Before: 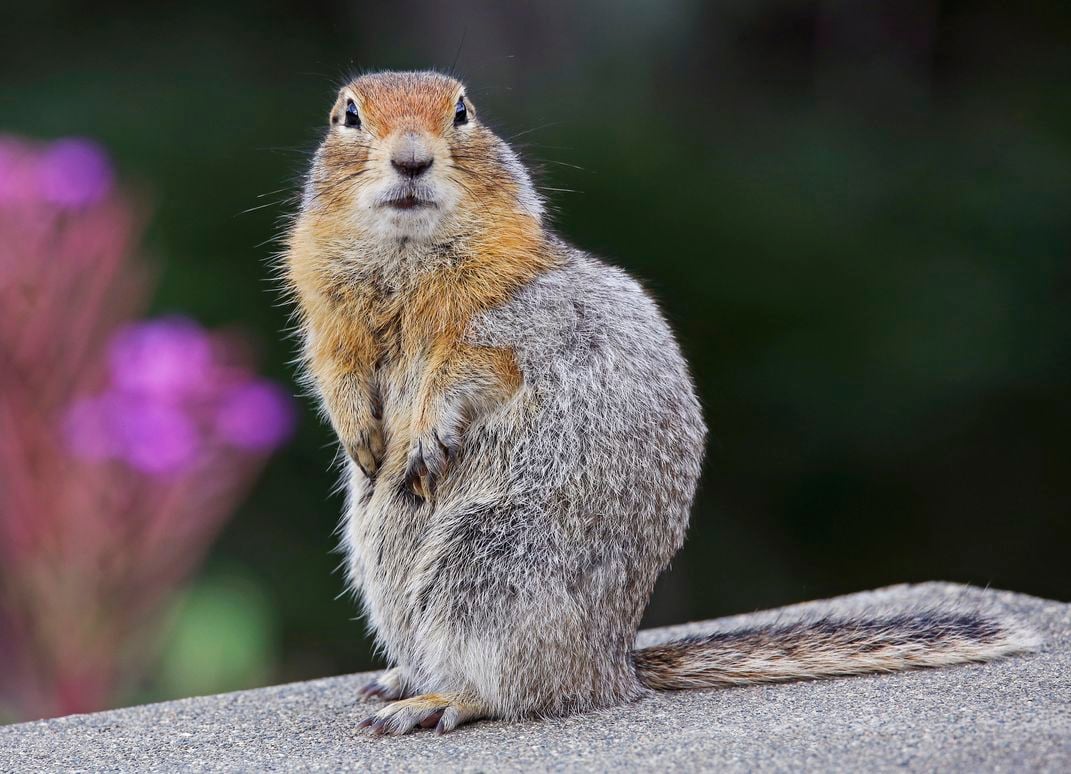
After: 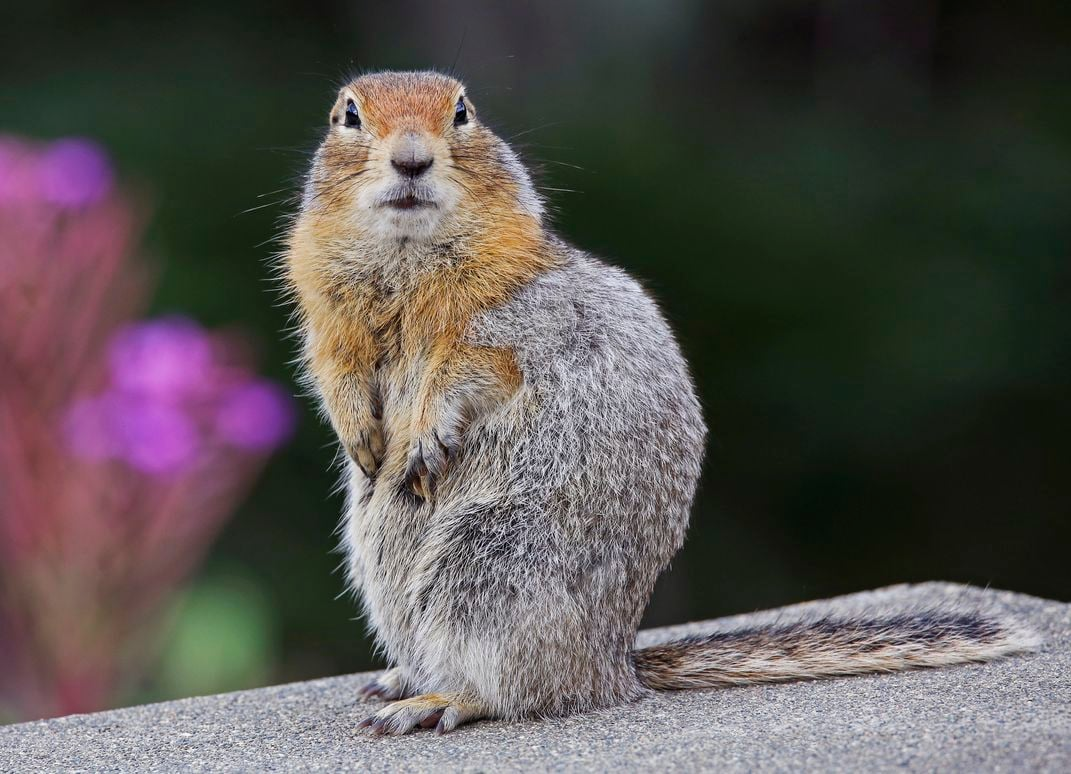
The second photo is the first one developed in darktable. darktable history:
exposure: exposure -0.069 EV, compensate highlight preservation false
